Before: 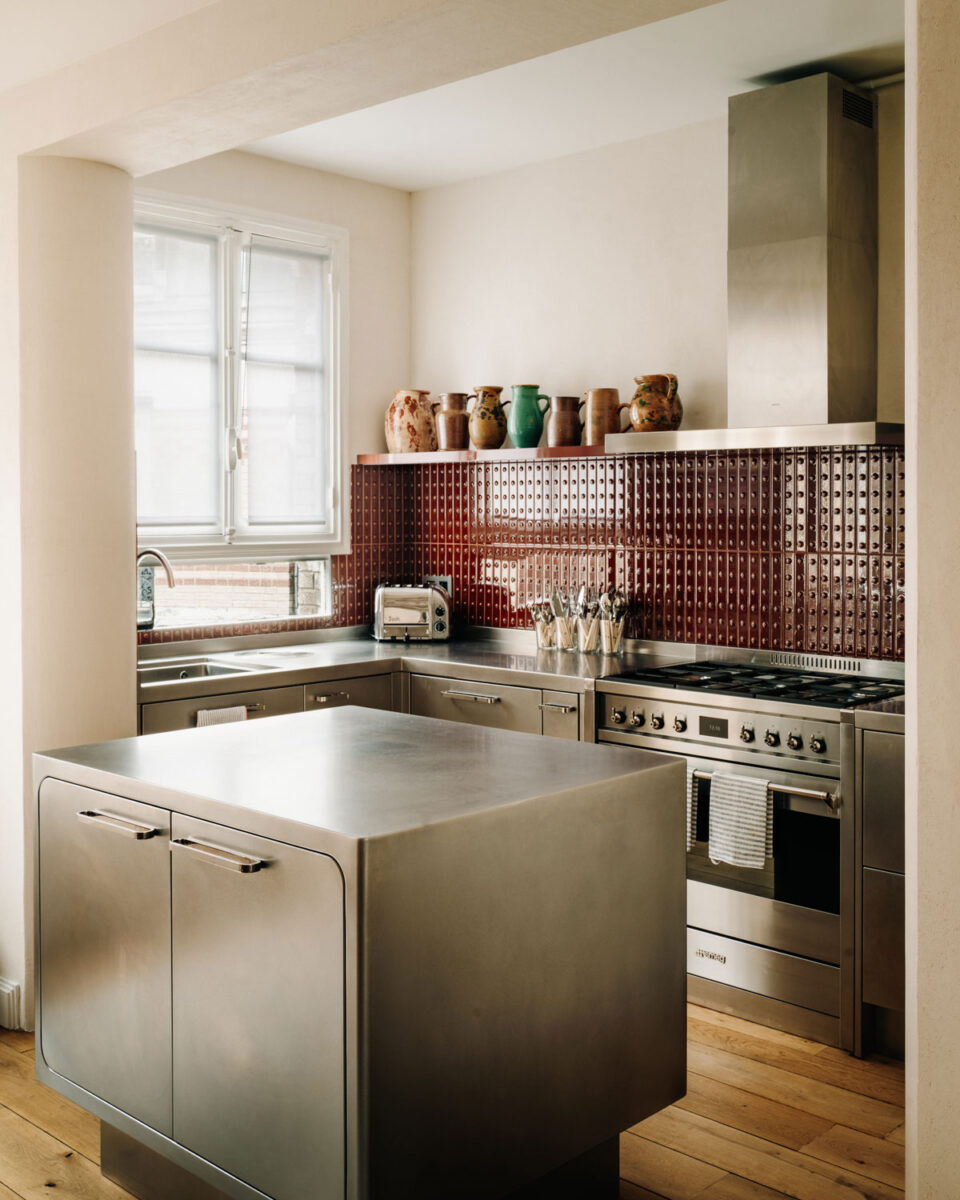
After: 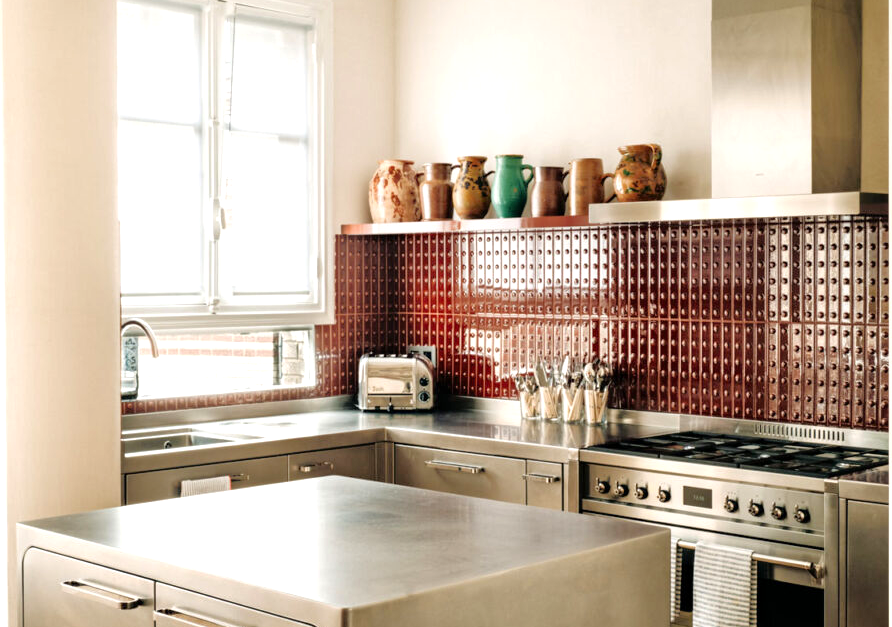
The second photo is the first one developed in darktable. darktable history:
tone equalizer: -8 EV 0.001 EV, -7 EV -0.004 EV, -6 EV 0.009 EV, -5 EV 0.032 EV, -4 EV 0.276 EV, -3 EV 0.644 EV, -2 EV 0.584 EV, -1 EV 0.187 EV, +0 EV 0.024 EV
crop: left 1.744%, top 19.225%, right 5.069%, bottom 28.357%
exposure: black level correction 0.001, exposure 0.5 EV, compensate exposure bias true, compensate highlight preservation false
